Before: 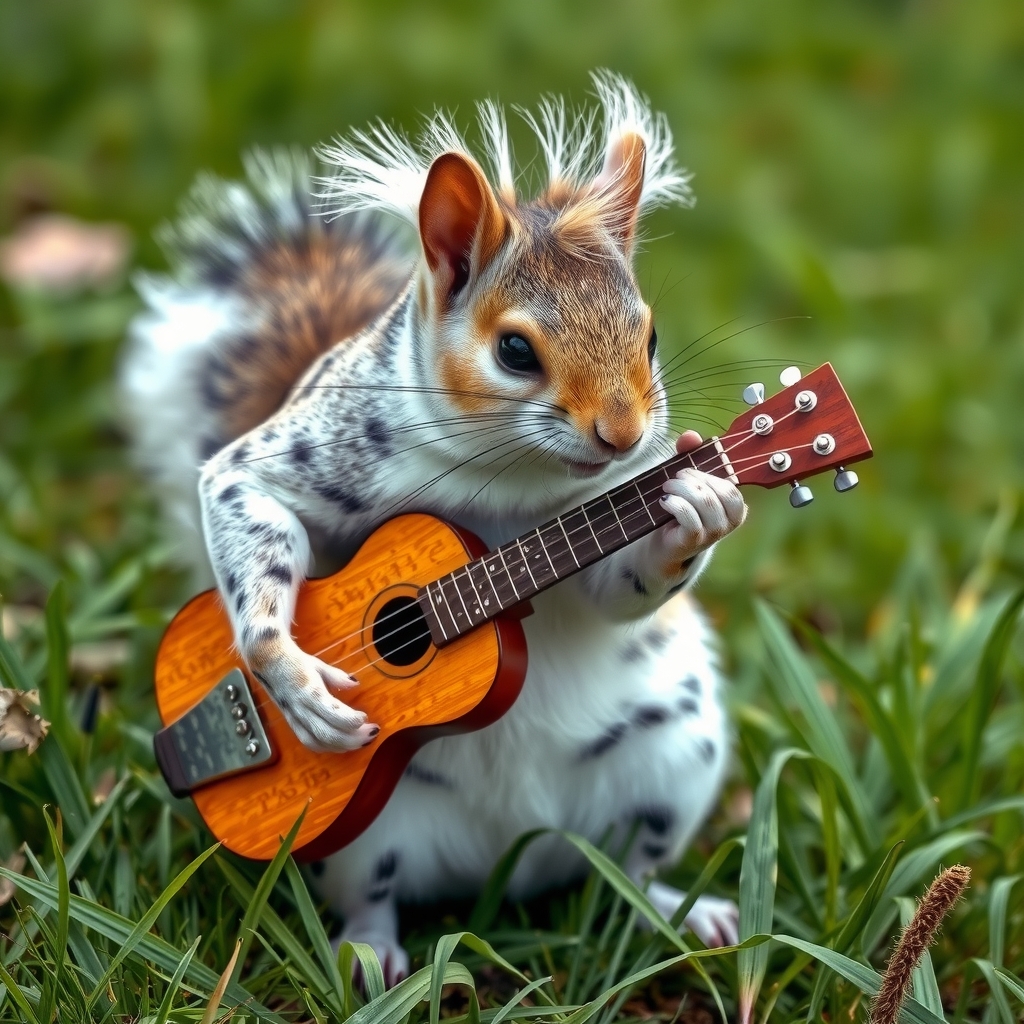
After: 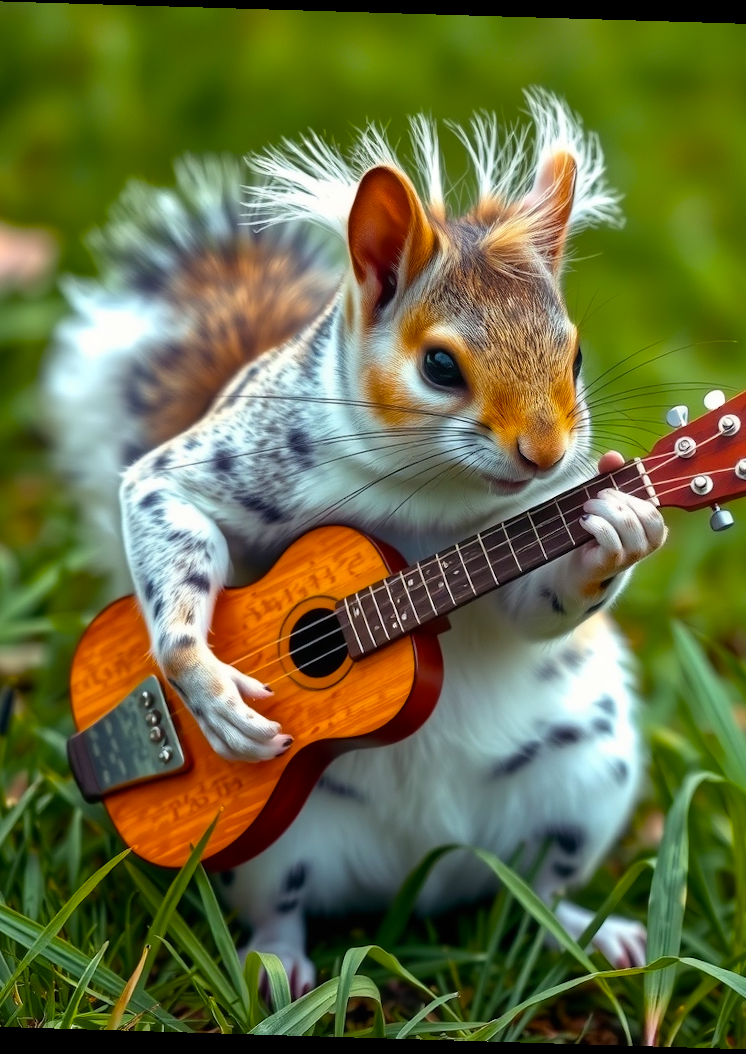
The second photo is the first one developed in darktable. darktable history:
rotate and perspective: rotation 1.72°, automatic cropping off
color balance rgb: perceptual saturation grading › global saturation 25%, global vibrance 20%
crop and rotate: left 9.061%, right 20.142%
tone equalizer: on, module defaults
